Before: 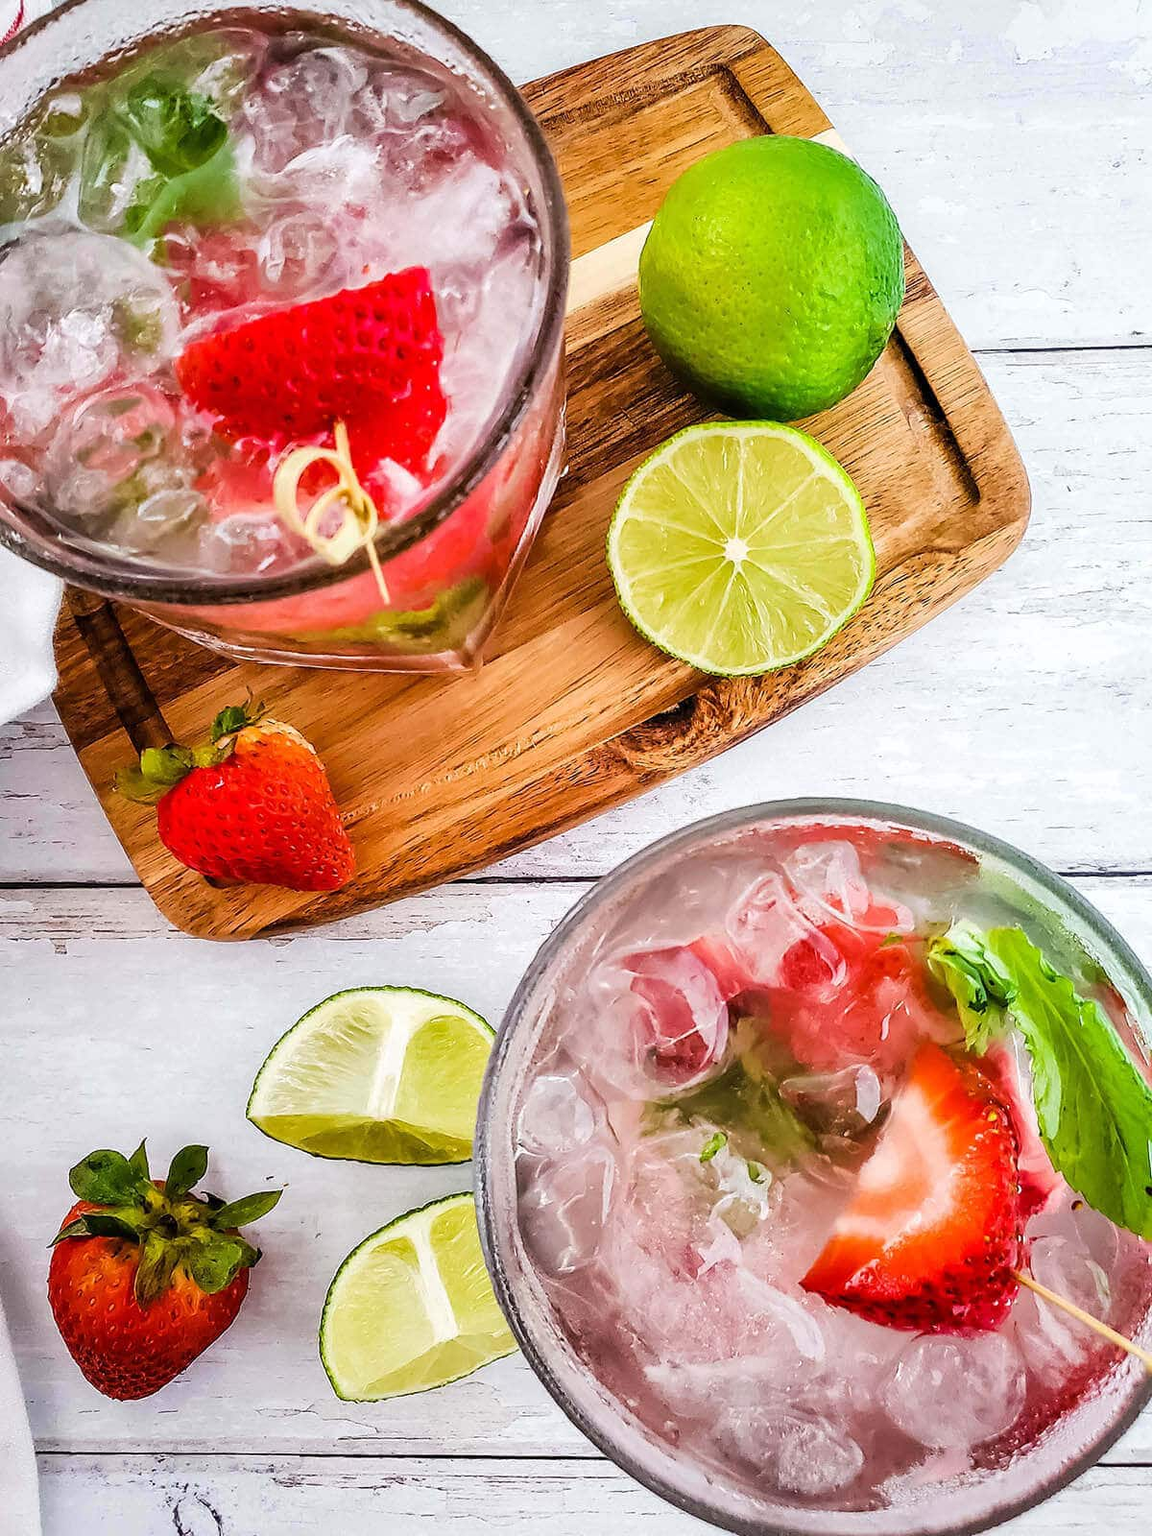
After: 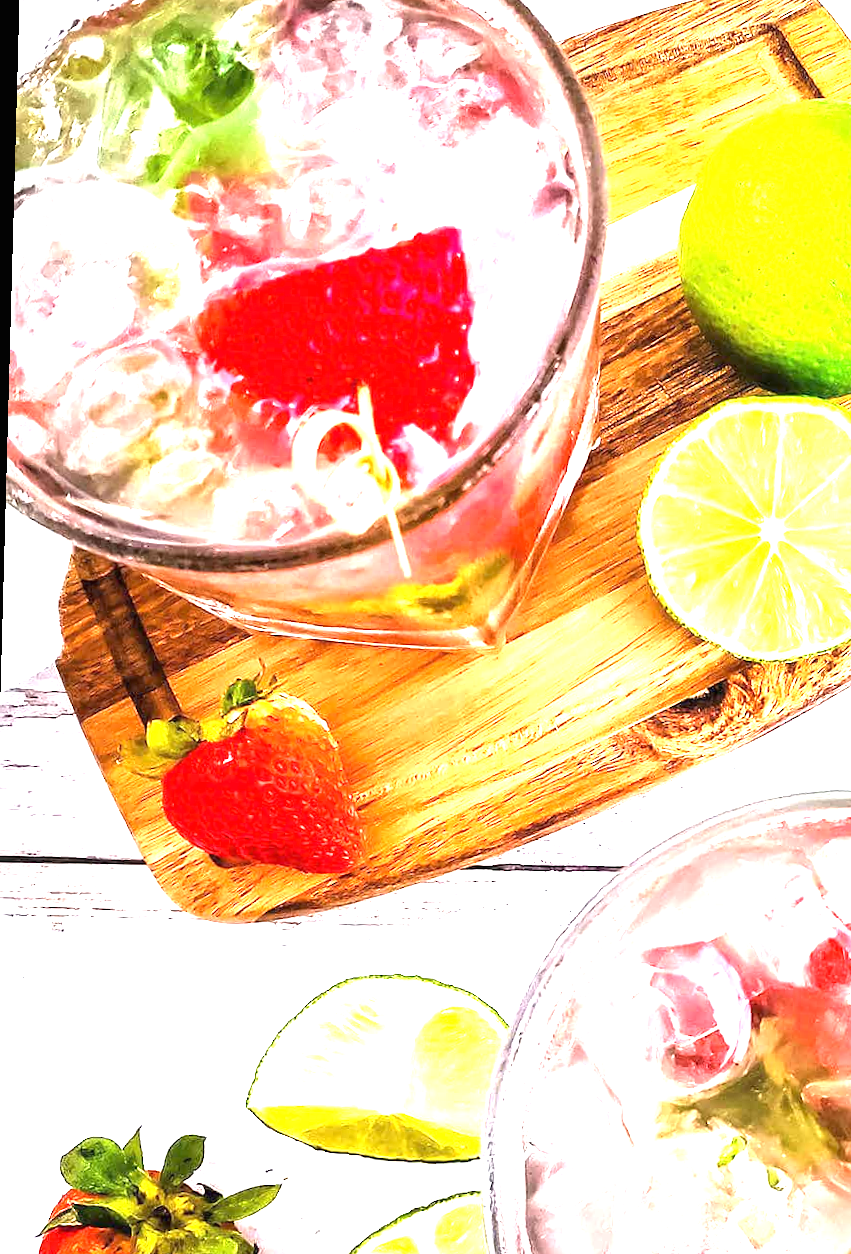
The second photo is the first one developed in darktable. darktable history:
rotate and perspective: rotation 1.57°, crop left 0.018, crop right 0.982, crop top 0.039, crop bottom 0.961
crop: right 28.885%, bottom 16.626%
exposure: black level correction 0, exposure 1.9 EV, compensate highlight preservation false
